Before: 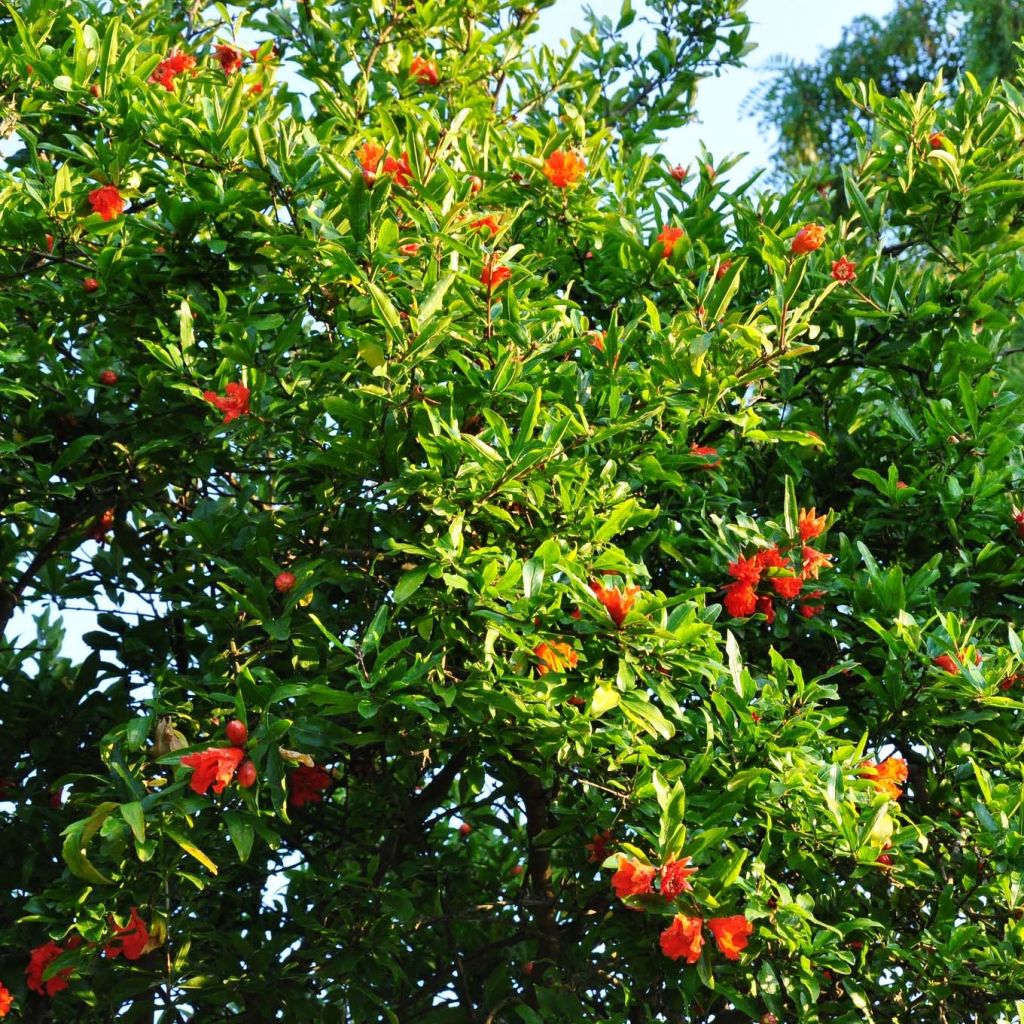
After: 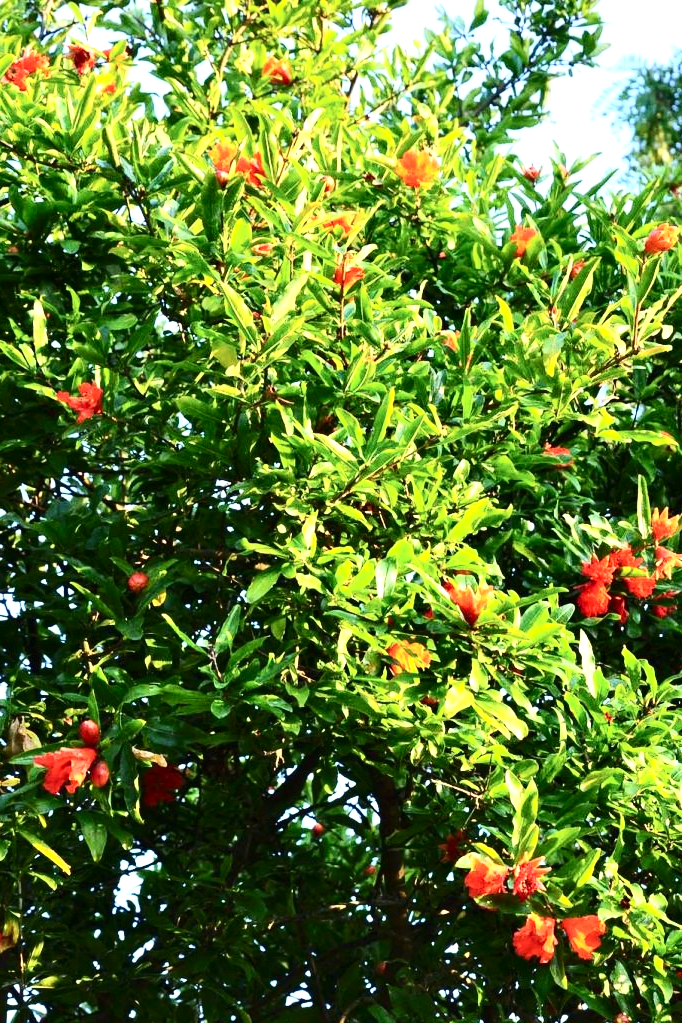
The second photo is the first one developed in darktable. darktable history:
crop and rotate: left 14.395%, right 18.955%
contrast brightness saturation: contrast 0.274
exposure: black level correction 0, exposure 0.694 EV, compensate highlight preservation false
